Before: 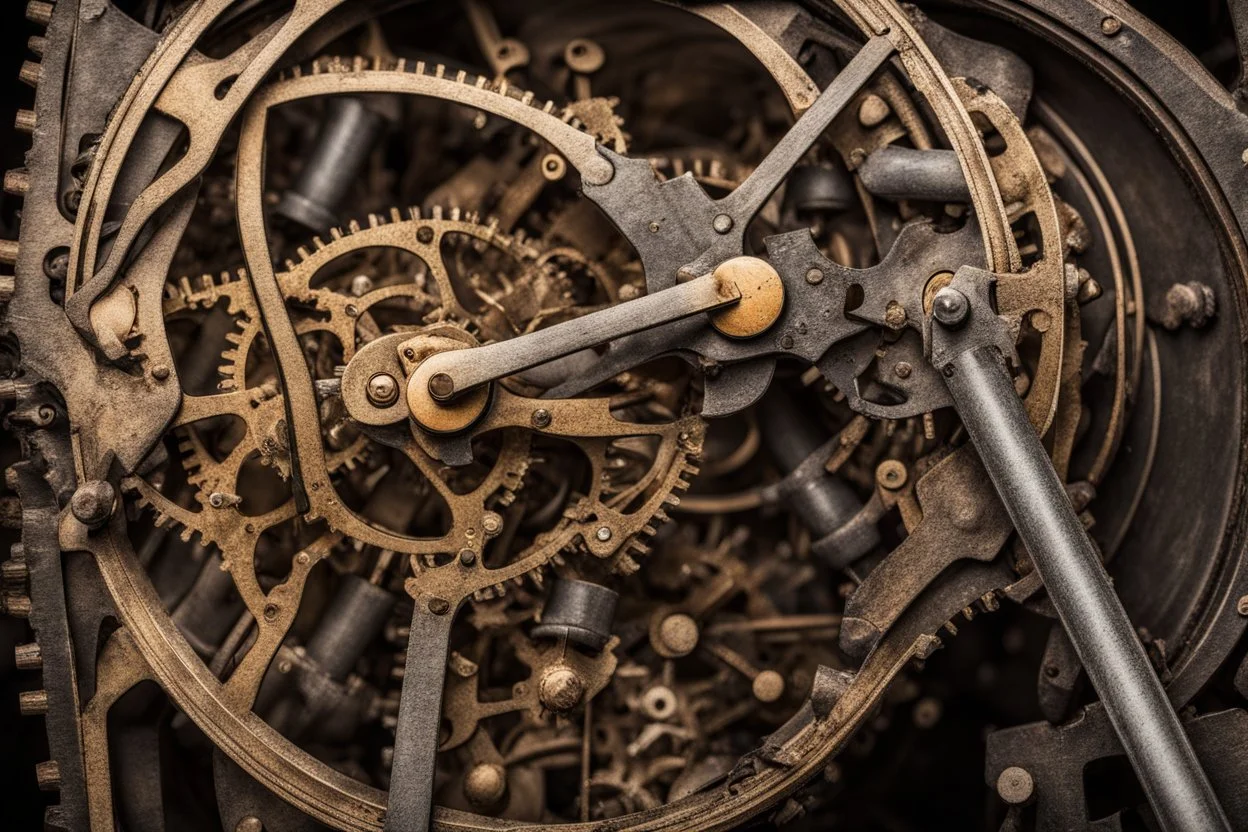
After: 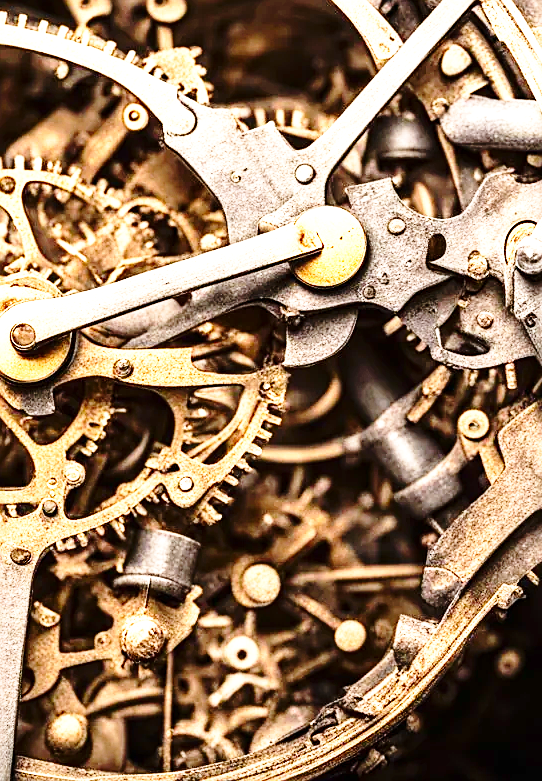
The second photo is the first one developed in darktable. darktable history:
sharpen: on, module defaults
tone equalizer: -8 EV -0.413 EV, -7 EV -0.361 EV, -6 EV -0.321 EV, -5 EV -0.261 EV, -3 EV 0.231 EV, -2 EV 0.328 EV, -1 EV 0.373 EV, +0 EV 0.412 EV, mask exposure compensation -0.487 EV
base curve: curves: ch0 [(0, 0) (0.028, 0.03) (0.121, 0.232) (0.46, 0.748) (0.859, 0.968) (1, 1)], preserve colors none
crop: left 33.515%, top 6.07%, right 23.01%
exposure: black level correction 0, exposure 1.451 EV, compensate highlight preservation false
color correction: highlights b* 0.013, saturation 1.1
contrast brightness saturation: contrast 0.151, brightness -0.013, saturation 0.096
